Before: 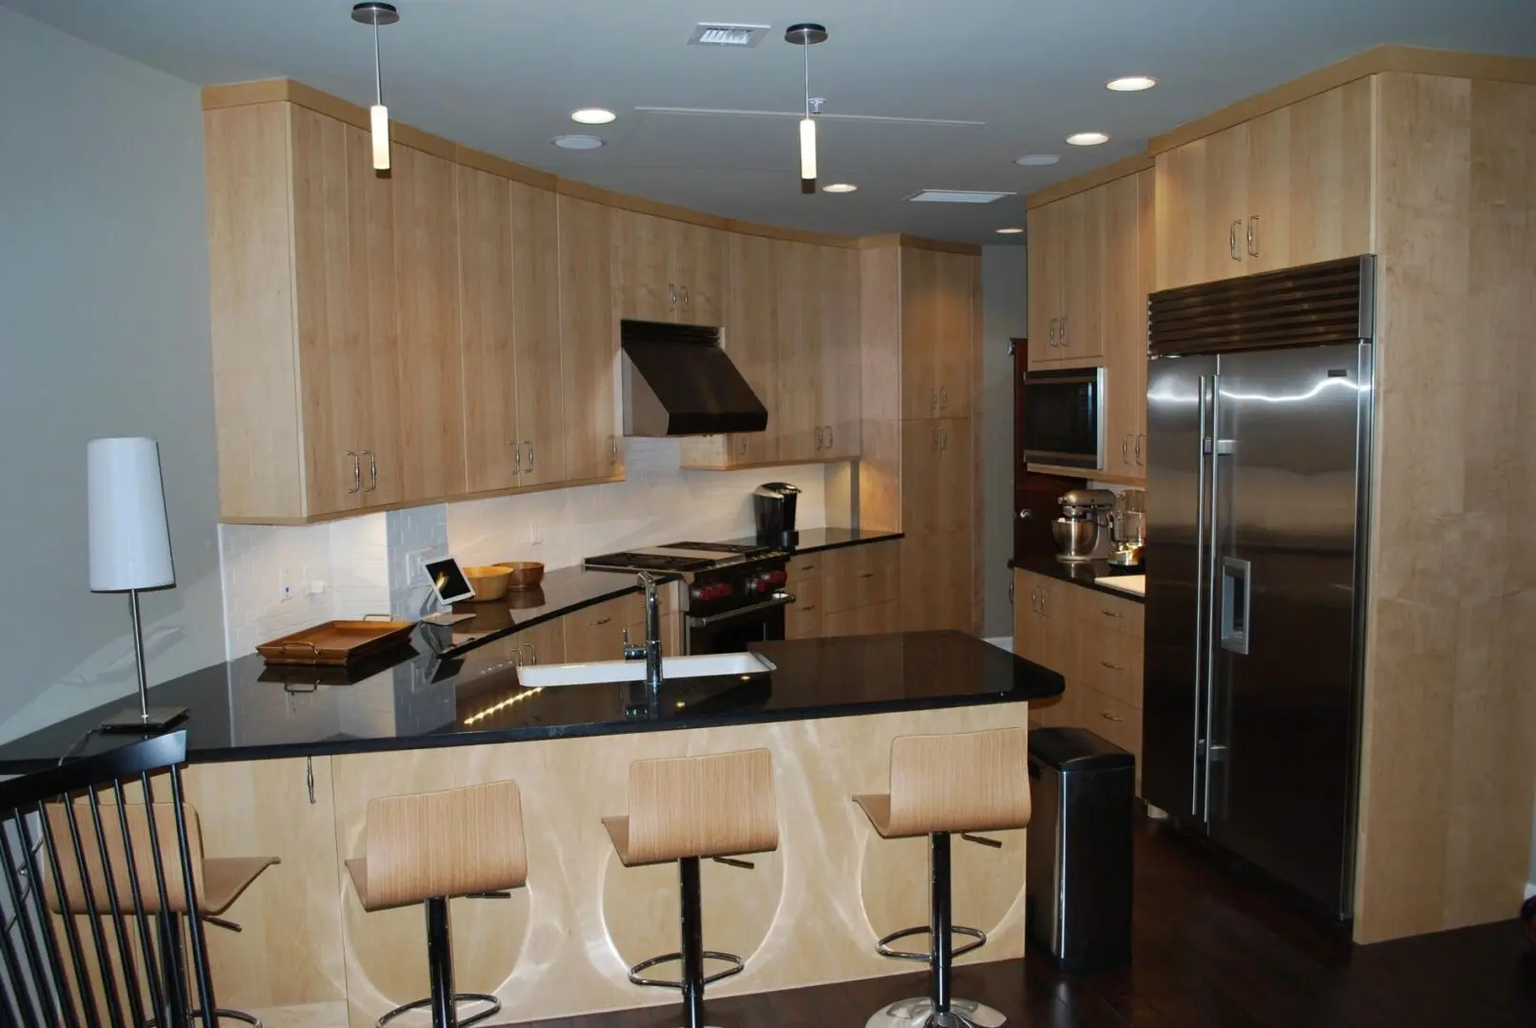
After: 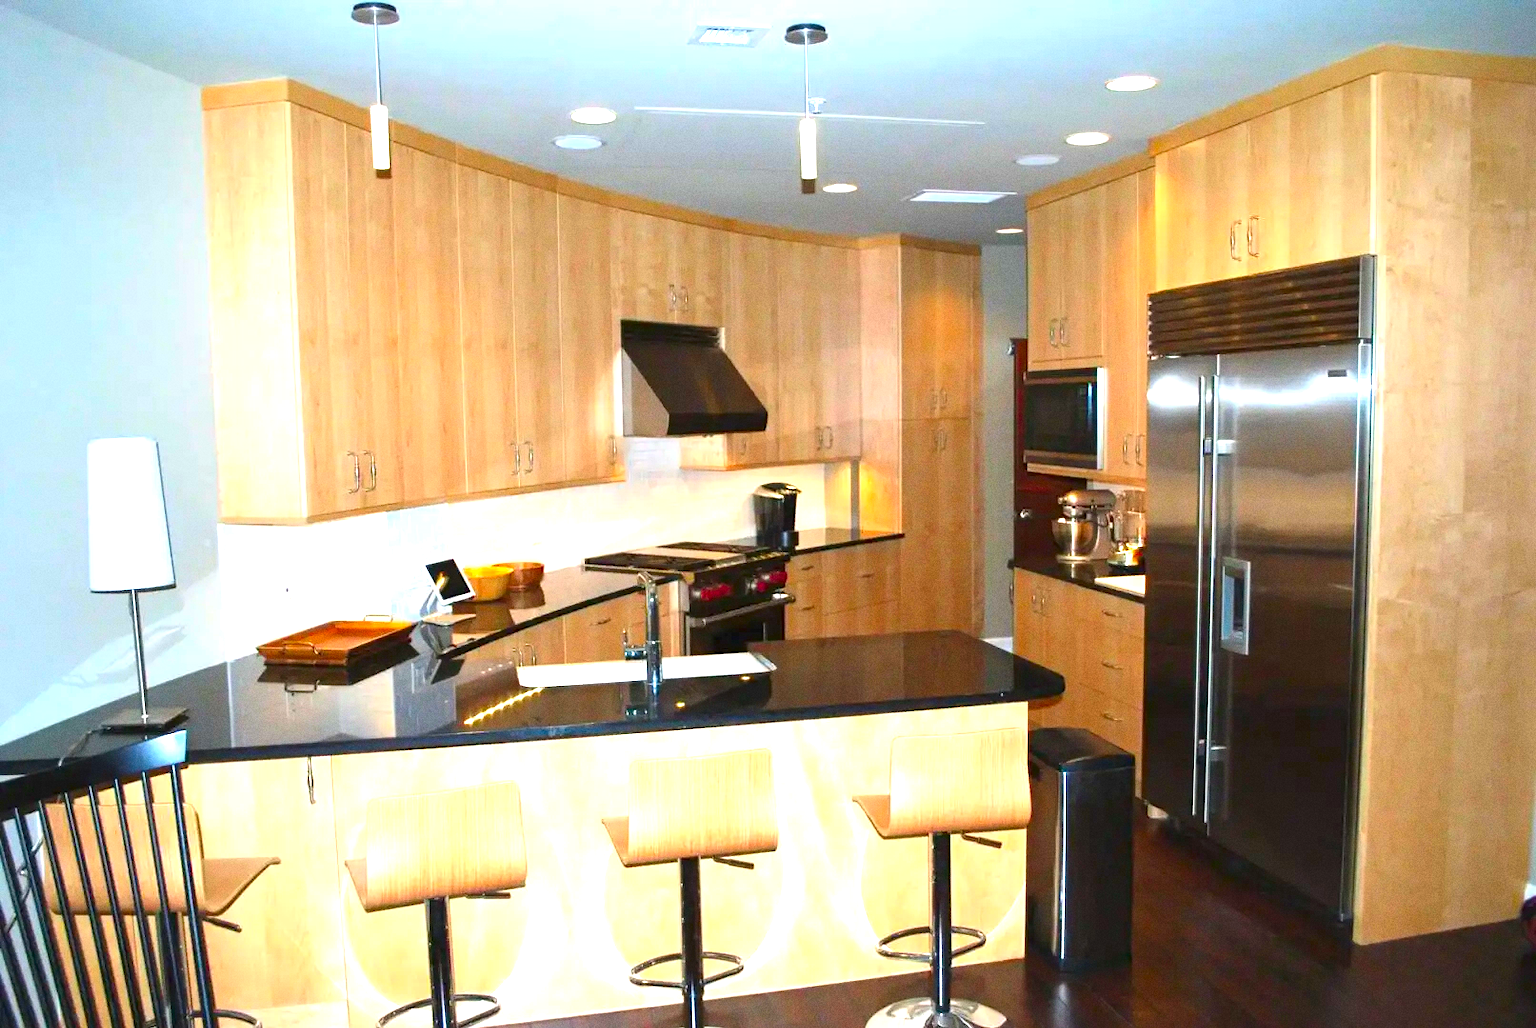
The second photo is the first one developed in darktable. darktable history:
exposure: black level correction 0, exposure 1.75 EV, compensate exposure bias true, compensate highlight preservation false
contrast brightness saturation: saturation 0.5
grain: coarseness 0.47 ISO
